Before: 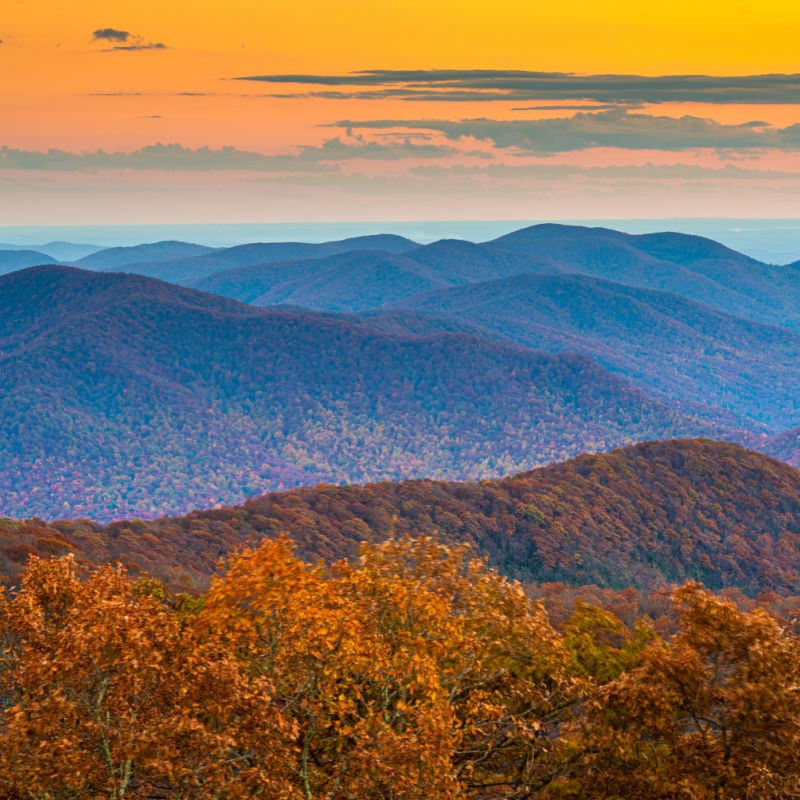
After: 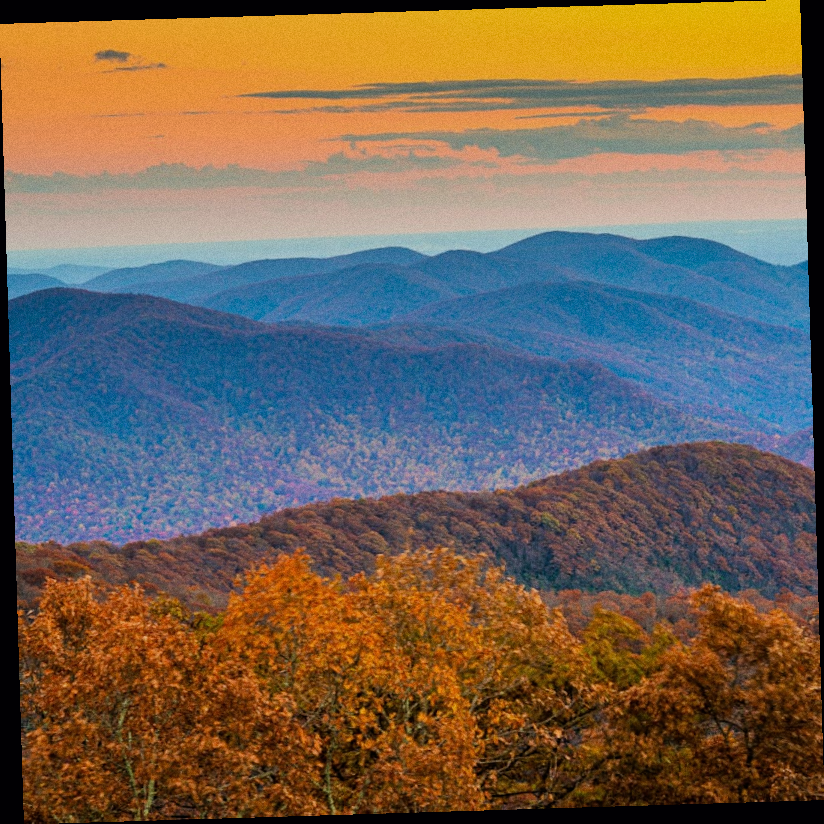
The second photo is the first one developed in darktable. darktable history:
grain: coarseness 0.09 ISO
filmic rgb: black relative exposure -7.65 EV, white relative exposure 4.56 EV, hardness 3.61, color science v6 (2022)
levels: levels [0, 0.498, 0.996]
rotate and perspective: rotation -1.75°, automatic cropping off
